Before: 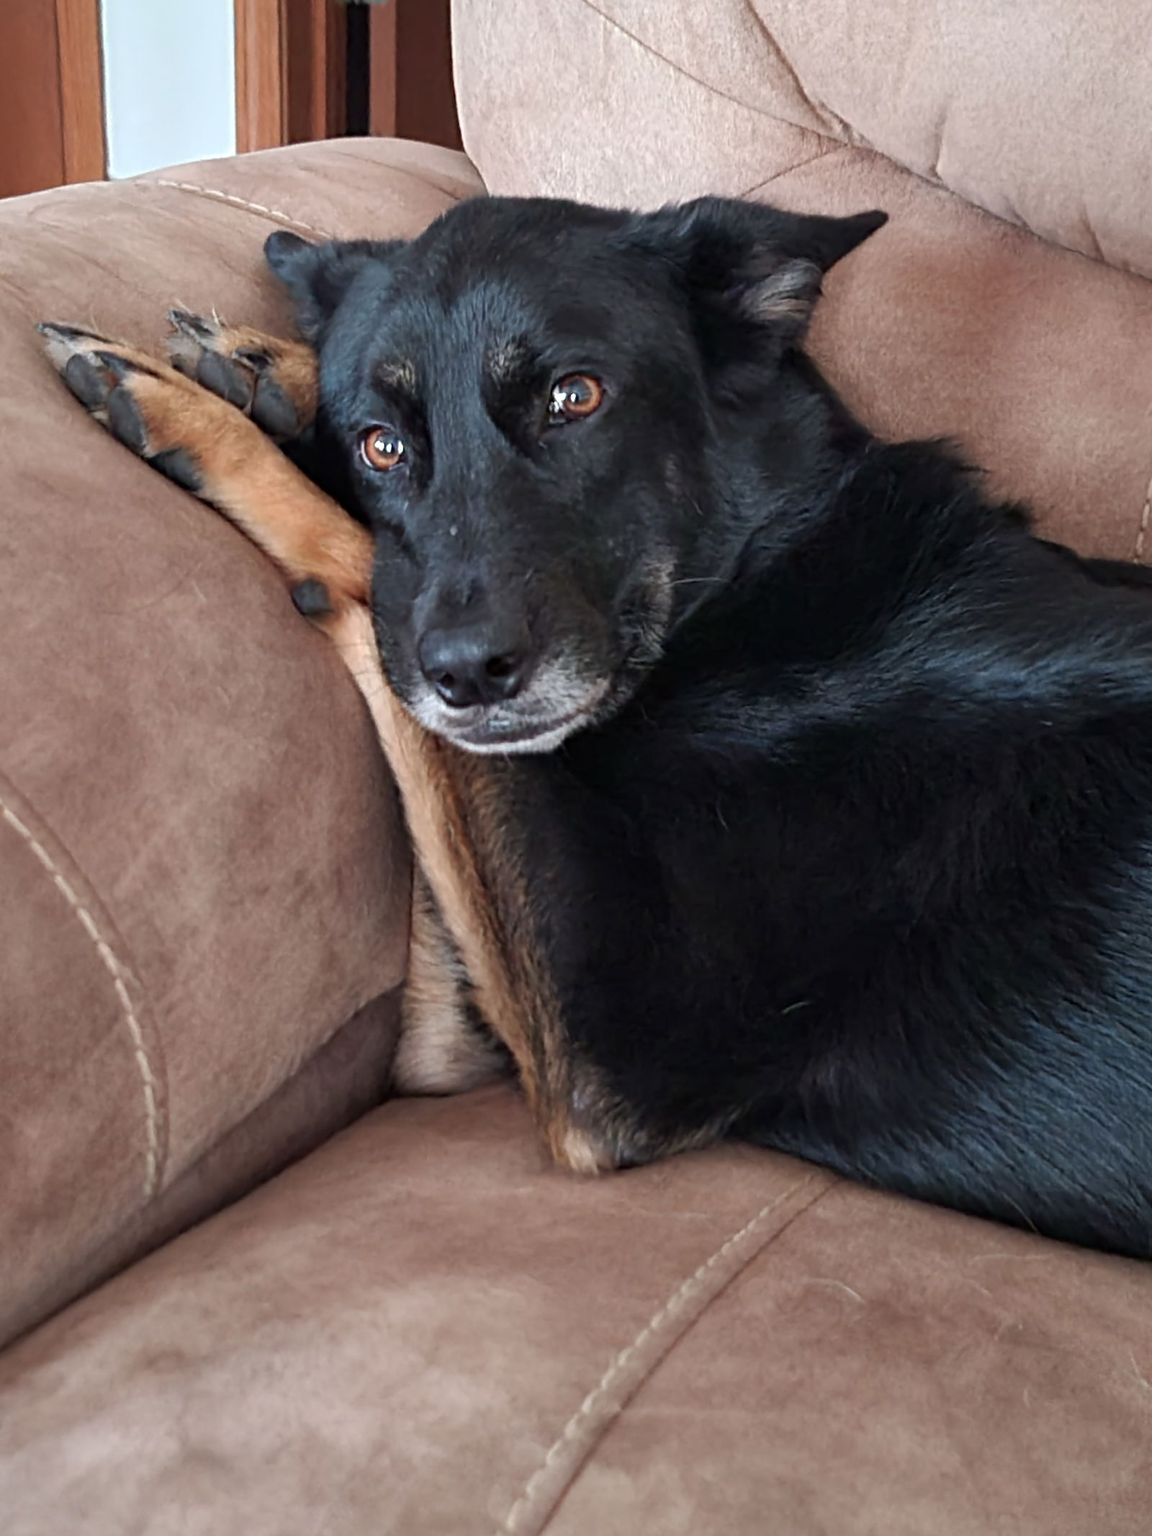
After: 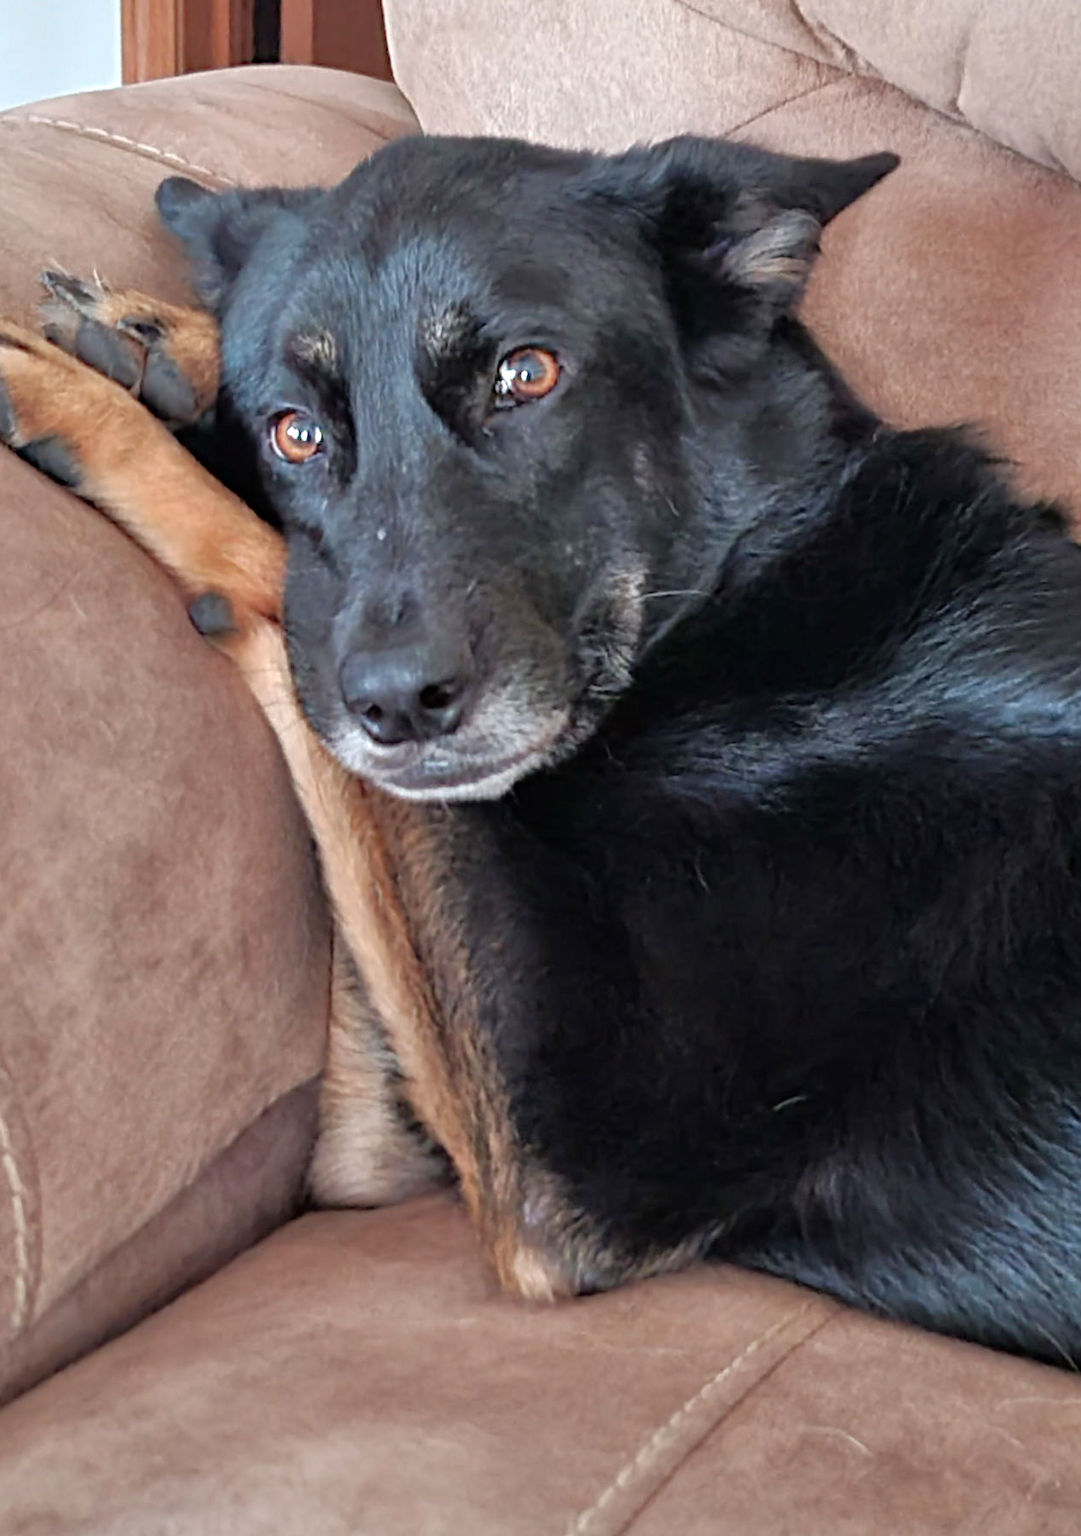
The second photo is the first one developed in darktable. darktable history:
tone equalizer: -7 EV 0.163 EV, -6 EV 0.569 EV, -5 EV 1.12 EV, -4 EV 1.3 EV, -3 EV 1.17 EV, -2 EV 0.6 EV, -1 EV 0.165 EV
crop: left 11.662%, top 5.398%, right 9.591%, bottom 10.731%
